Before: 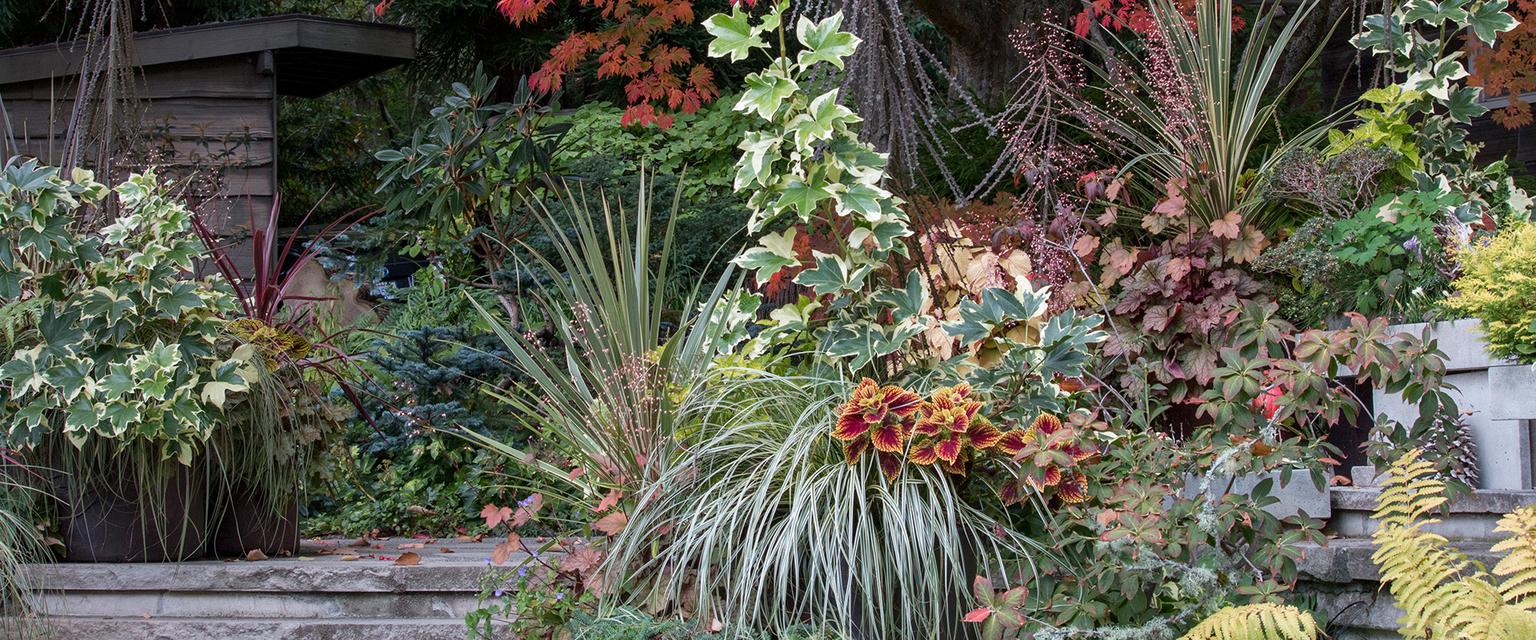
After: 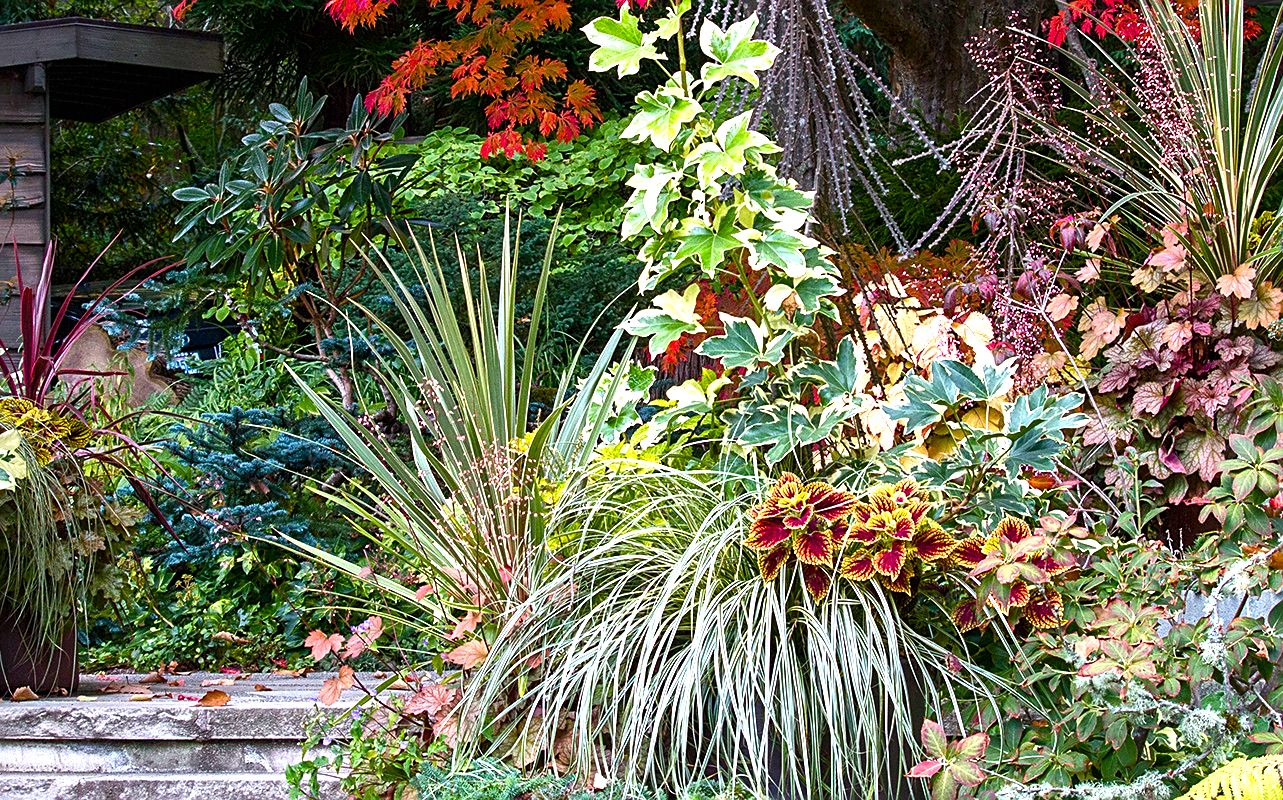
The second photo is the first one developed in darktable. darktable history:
exposure: black level correction 0, exposure 0.699 EV, compensate highlight preservation false
sharpen: on, module defaults
crop: left 15.432%, right 17.726%
color balance rgb: linear chroma grading › global chroma 15.097%, perceptual saturation grading › global saturation 24.127%, perceptual saturation grading › highlights -24.274%, perceptual saturation grading › mid-tones 24.367%, perceptual saturation grading › shadows 40.955%, perceptual brilliance grading › global brilliance 14.3%, perceptual brilliance grading › shadows -34.744%, global vibrance 20%
